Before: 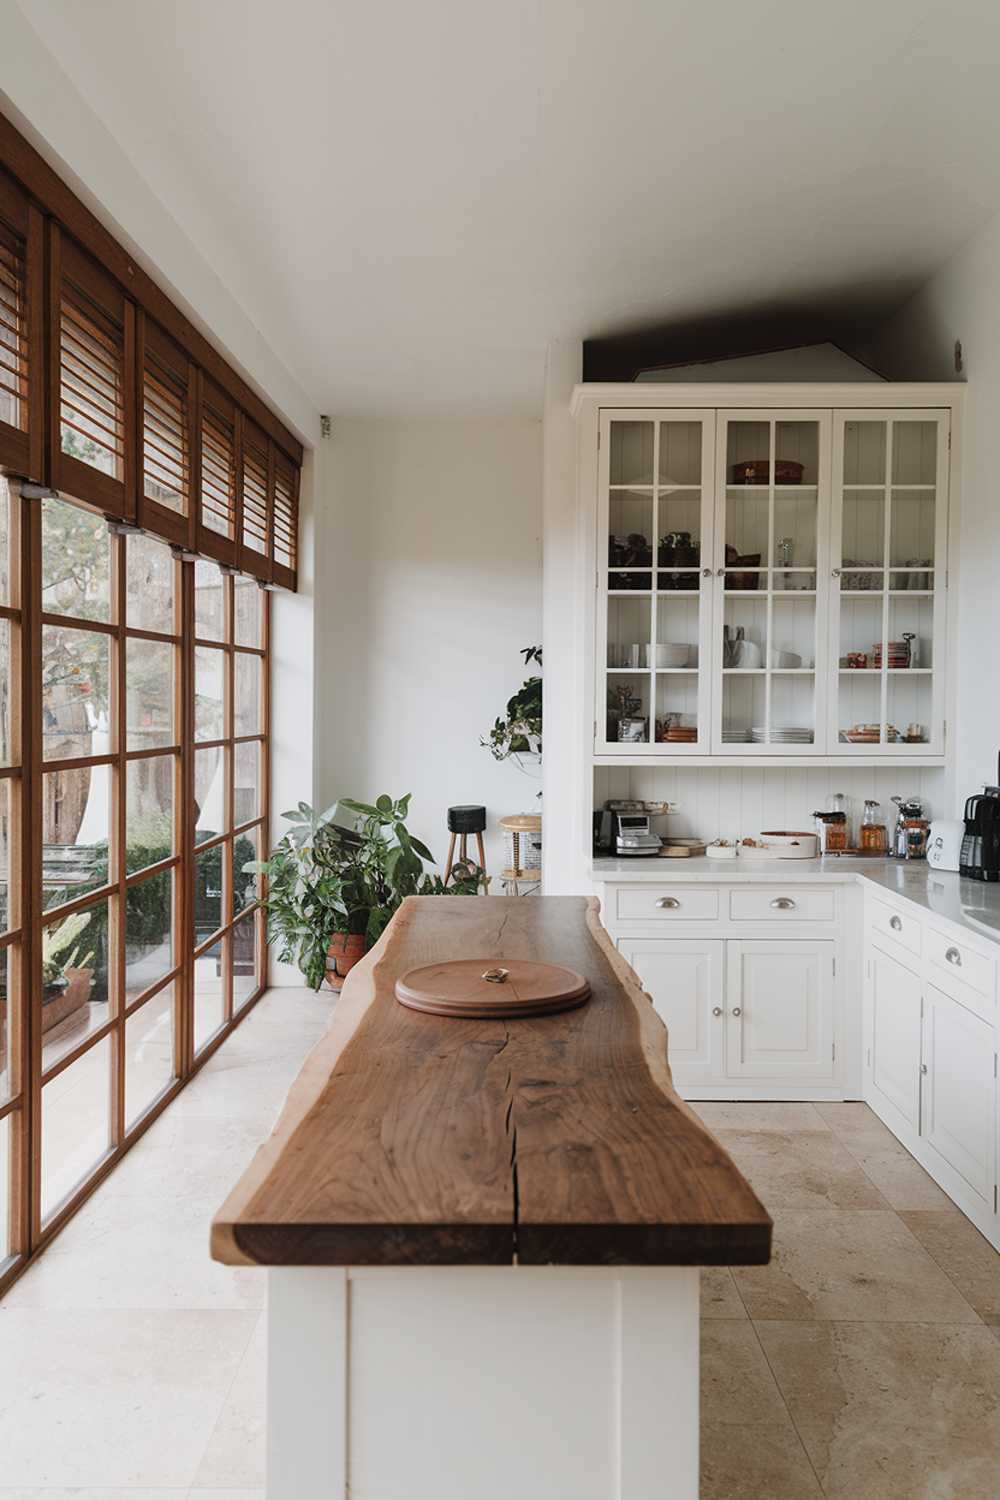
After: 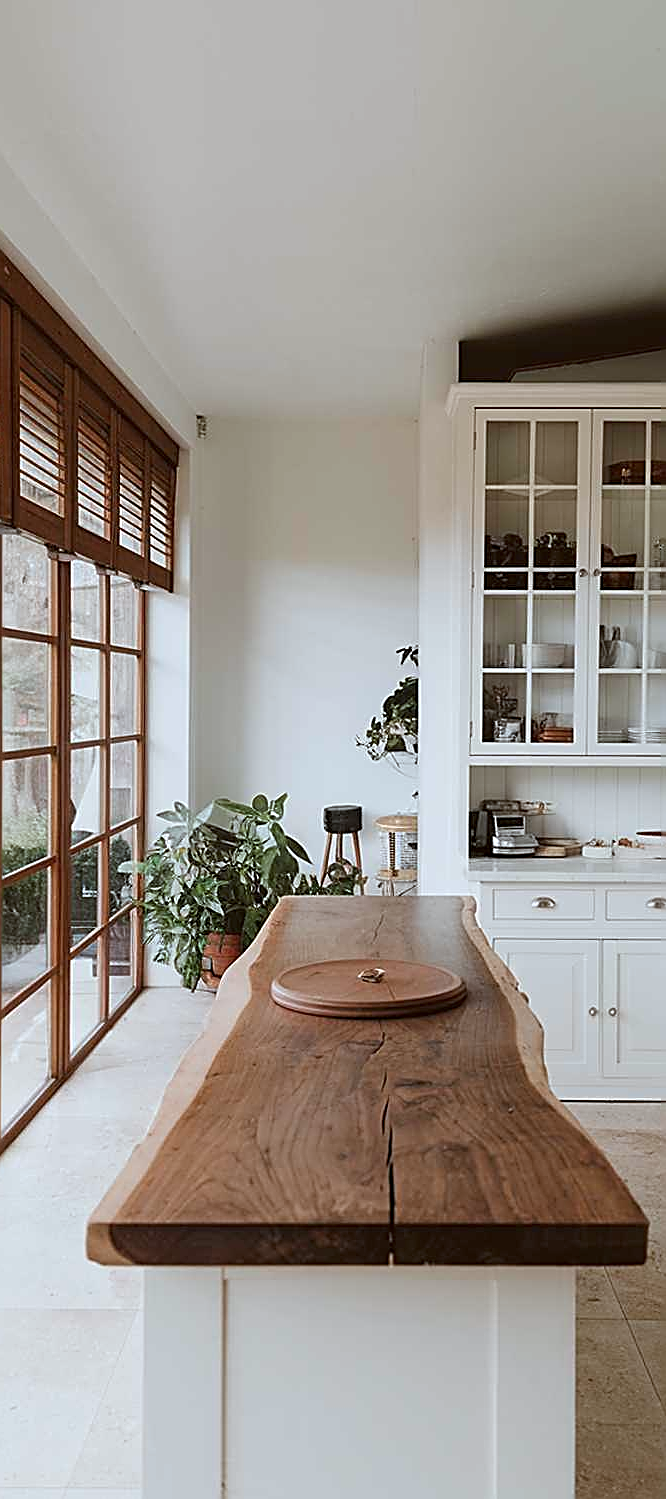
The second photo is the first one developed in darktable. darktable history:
color correction: highlights a* -3.1, highlights b* -6.4, shadows a* 3.15, shadows b* 5.79
sharpen: amount 1.014
crop and rotate: left 12.461%, right 20.87%
